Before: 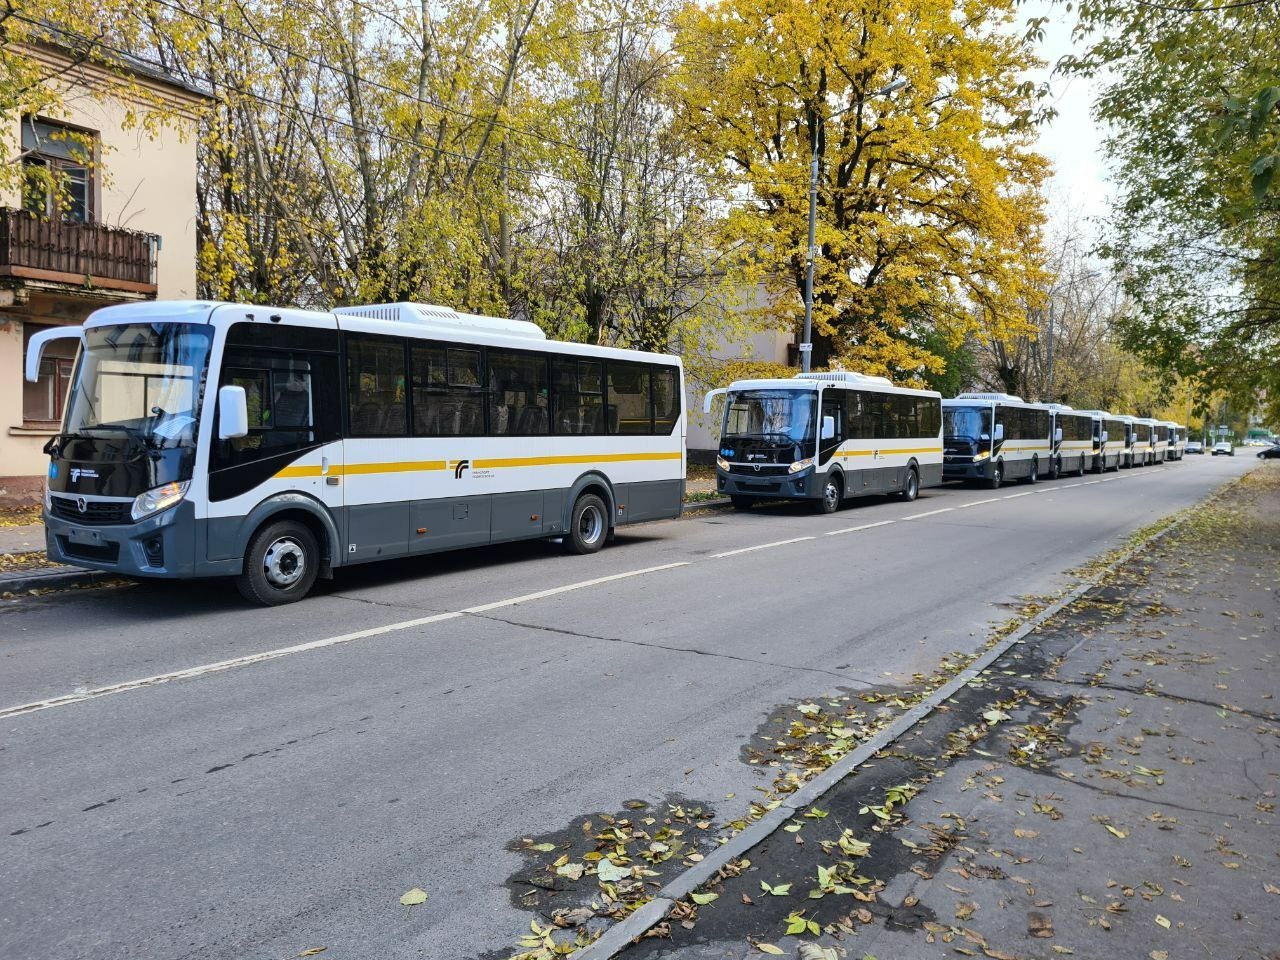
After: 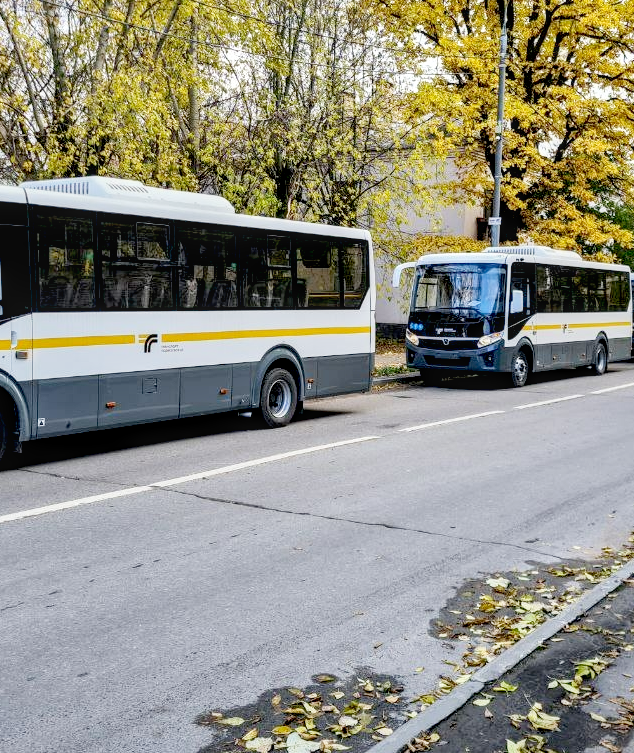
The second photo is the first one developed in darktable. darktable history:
base curve: curves: ch0 [(0, 0) (0.204, 0.334) (0.55, 0.733) (1, 1)], preserve colors none
crop and rotate: angle 0.011°, left 24.338%, top 13.204%, right 26.086%, bottom 8.298%
exposure: black level correction 0.013, compensate highlight preservation false
local contrast: on, module defaults
